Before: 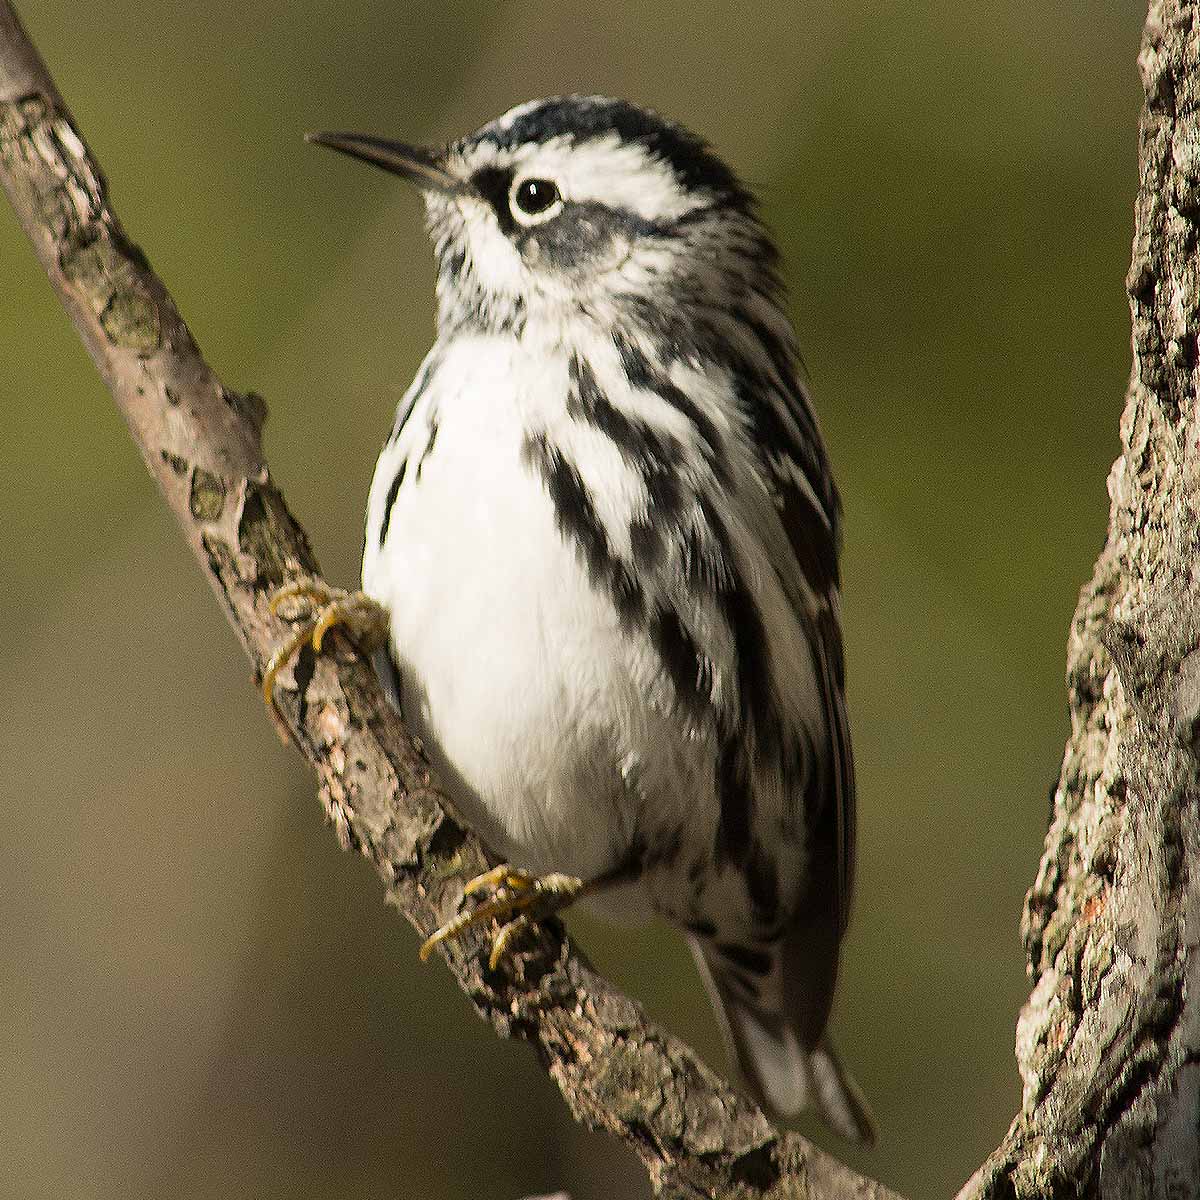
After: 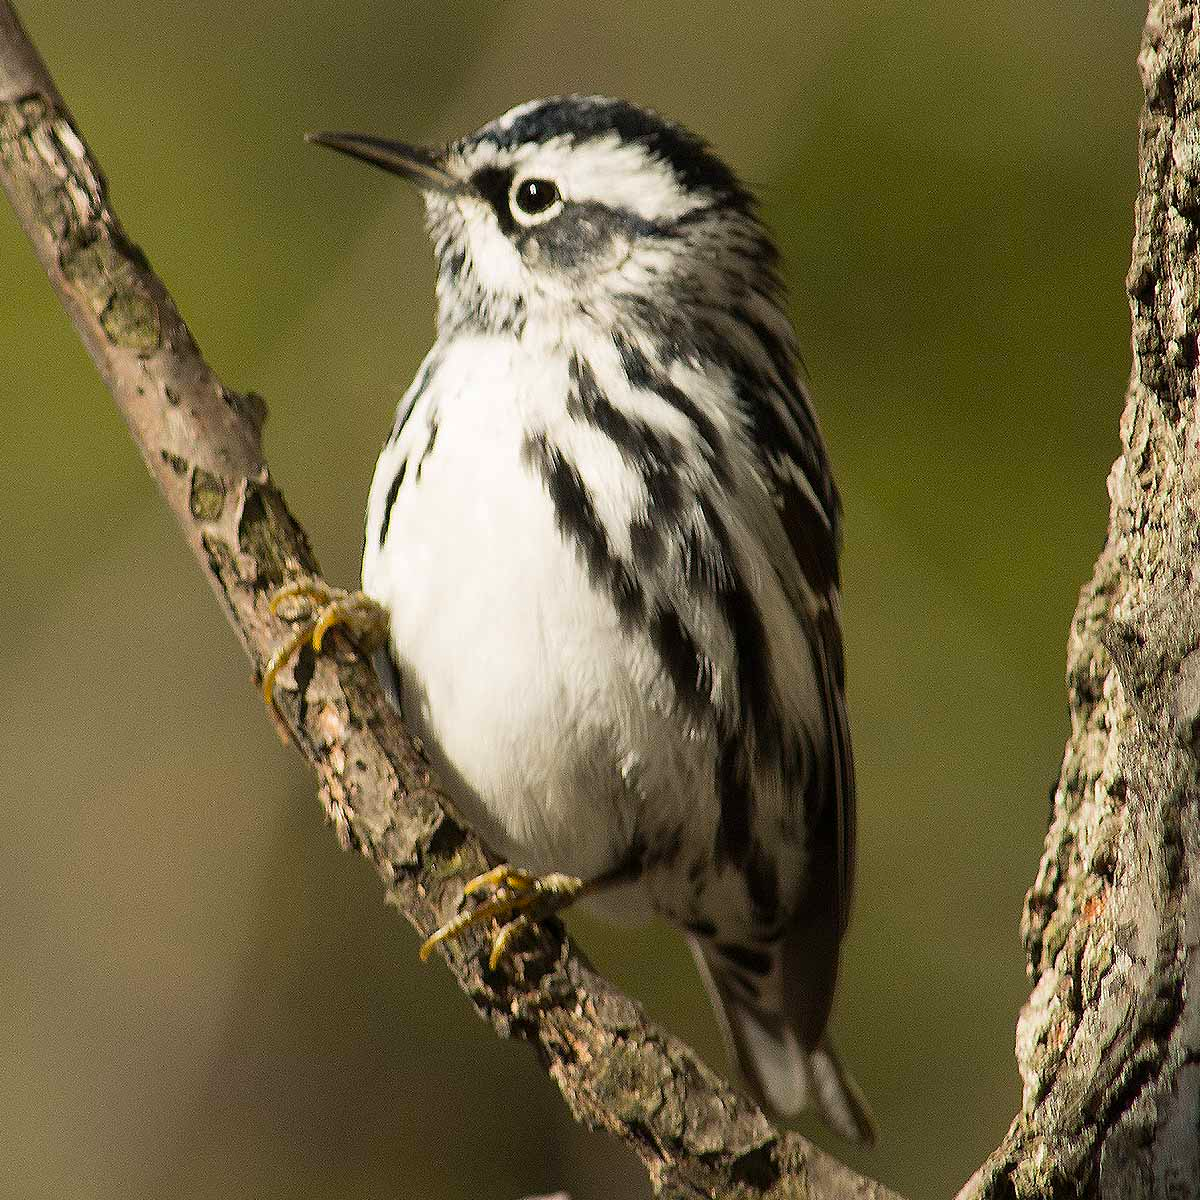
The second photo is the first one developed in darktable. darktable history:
color balance rgb: linear chroma grading › global chroma 10.604%, perceptual saturation grading › global saturation 0.711%, global vibrance 9.547%
